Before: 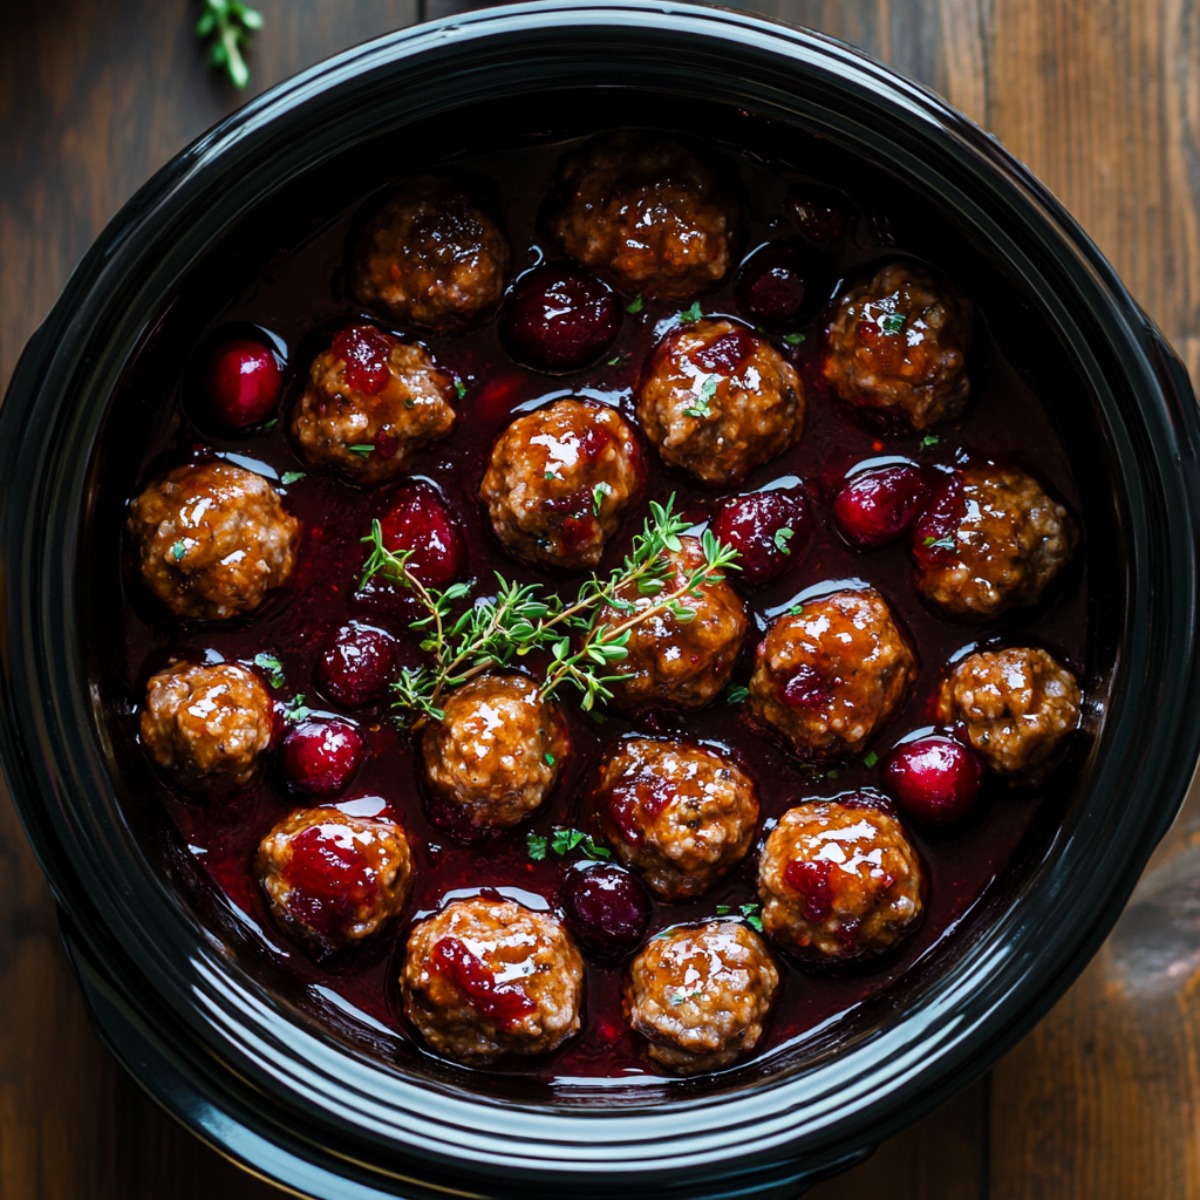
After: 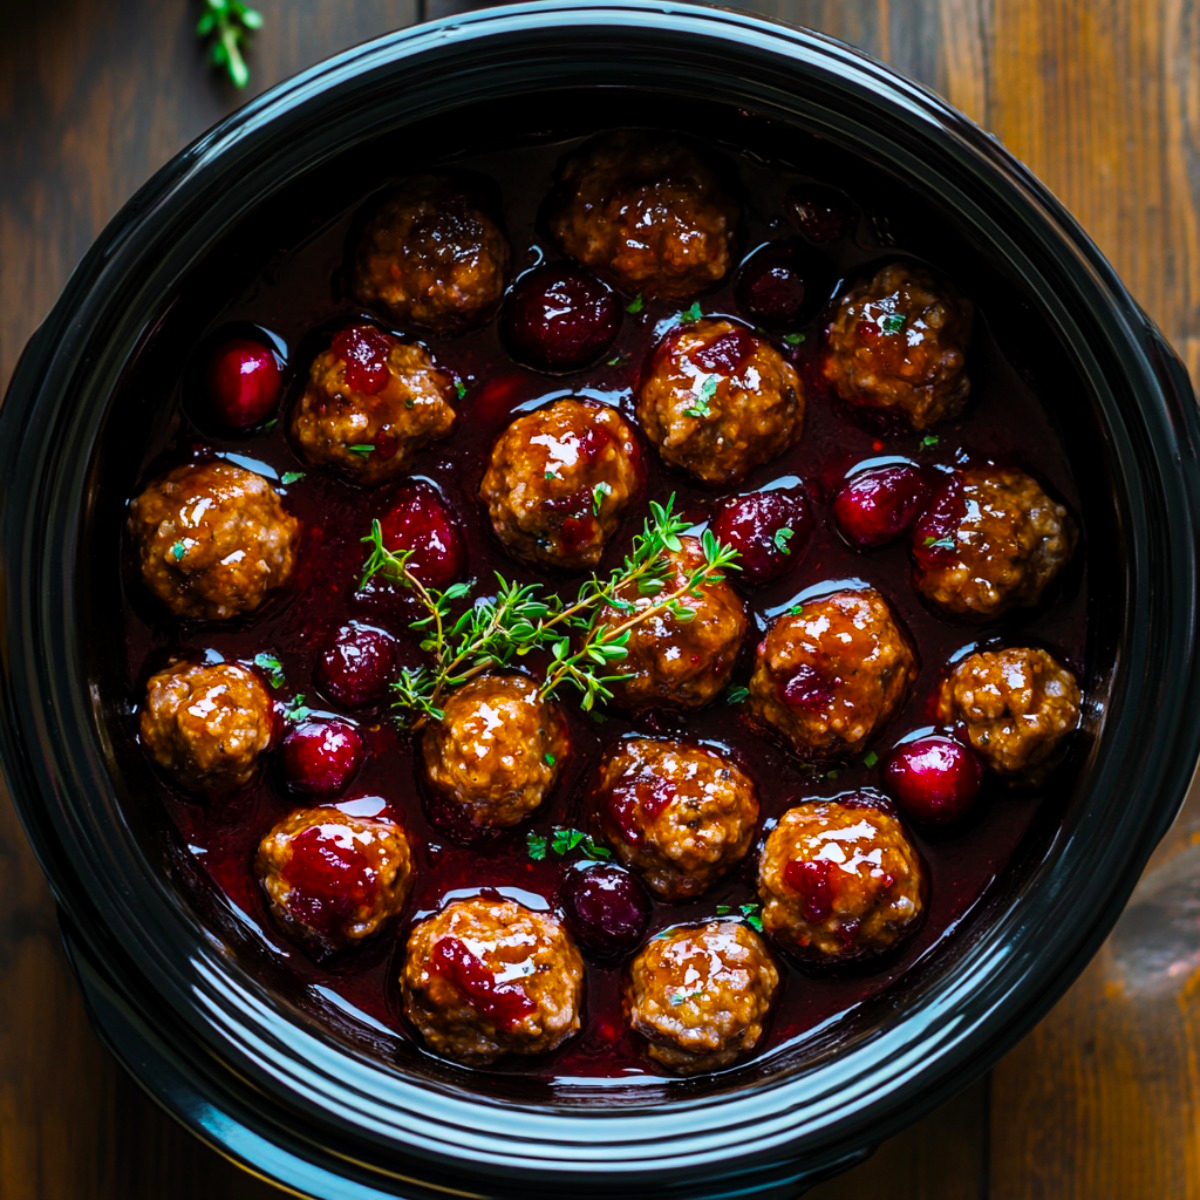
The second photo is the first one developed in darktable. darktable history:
color balance rgb: perceptual saturation grading › global saturation 60.142%, perceptual saturation grading › highlights 20.131%, perceptual saturation grading › shadows -49.314%
